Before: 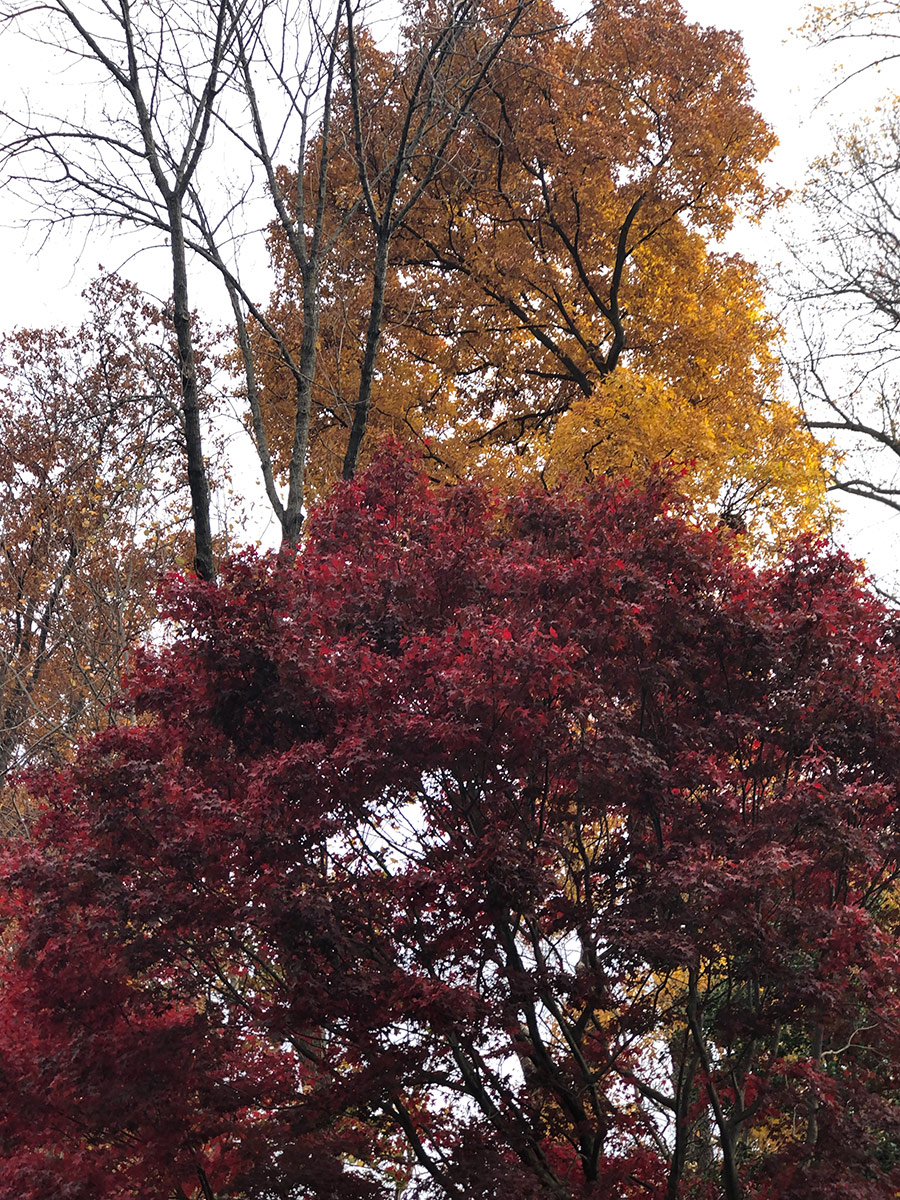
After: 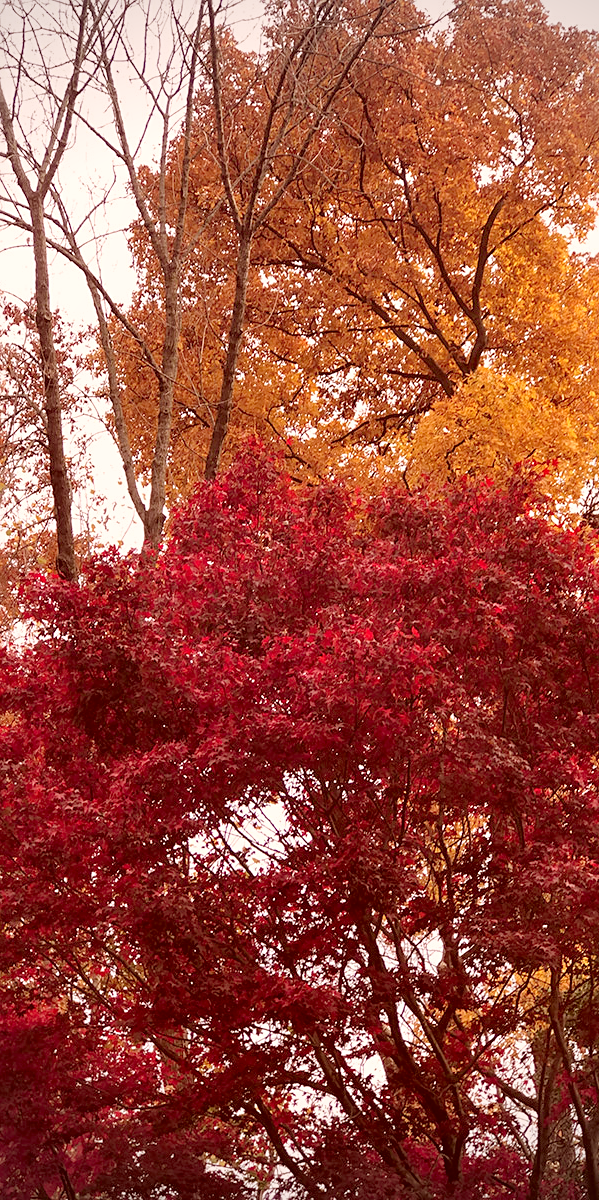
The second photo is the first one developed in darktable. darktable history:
sharpen: amount 0.201
crop and rotate: left 15.404%, right 17.947%
tone equalizer: -7 EV 0.189 EV, -6 EV 0.142 EV, -5 EV 0.076 EV, -4 EV 0.053 EV, -2 EV -0.032 EV, -1 EV -0.053 EV, +0 EV -0.079 EV, edges refinement/feathering 500, mask exposure compensation -1.57 EV, preserve details no
levels: gray 59.33%, levels [0, 0.43, 0.984]
vignetting: on, module defaults
shadows and highlights: radius 90.22, shadows -15.05, white point adjustment 0.275, highlights 32.9, compress 48.61%, soften with gaussian
color correction: highlights a* 9.42, highlights b* 9.06, shadows a* 39.43, shadows b* 39.37, saturation 0.806
